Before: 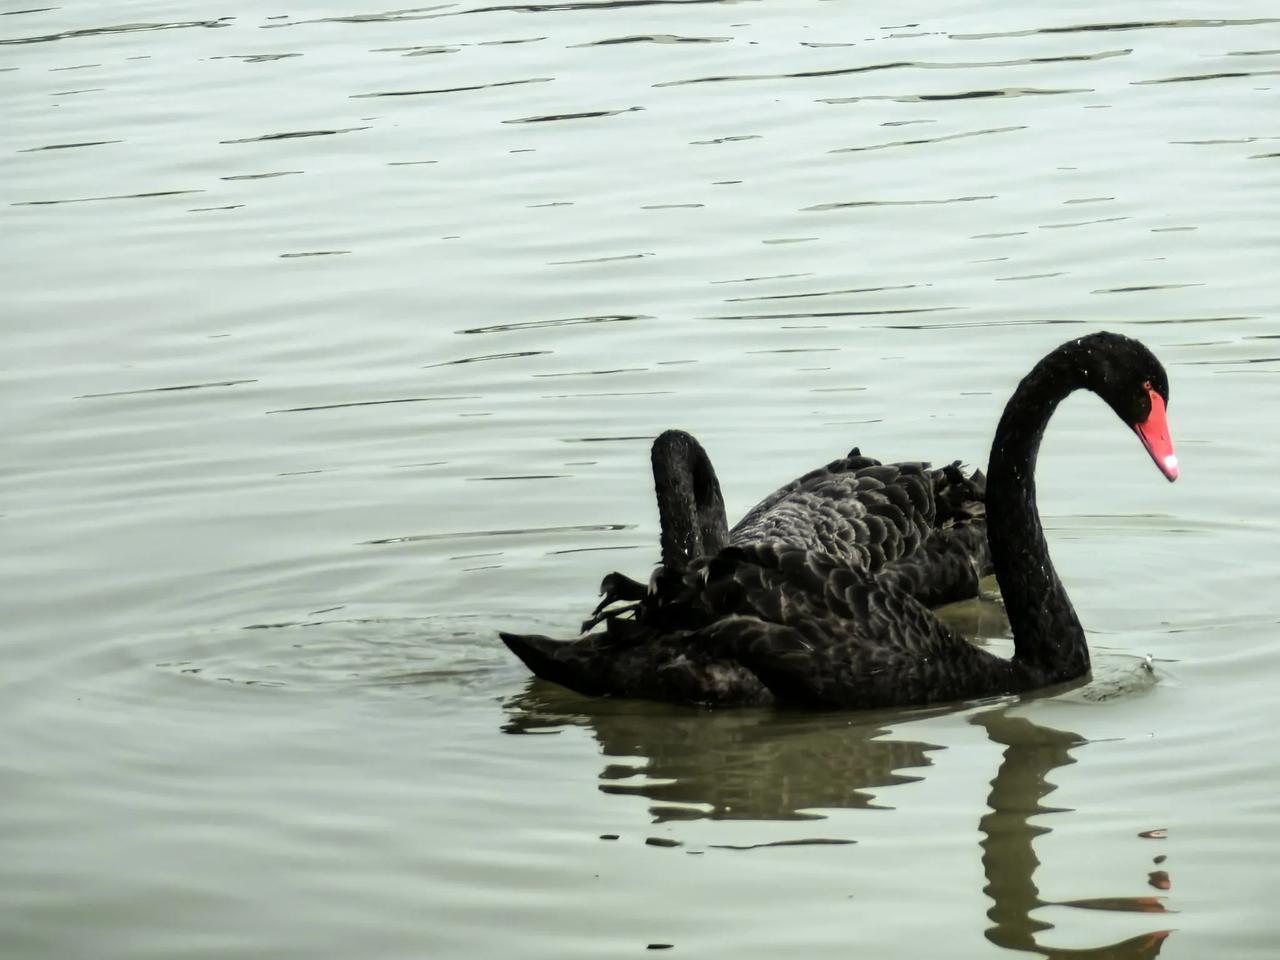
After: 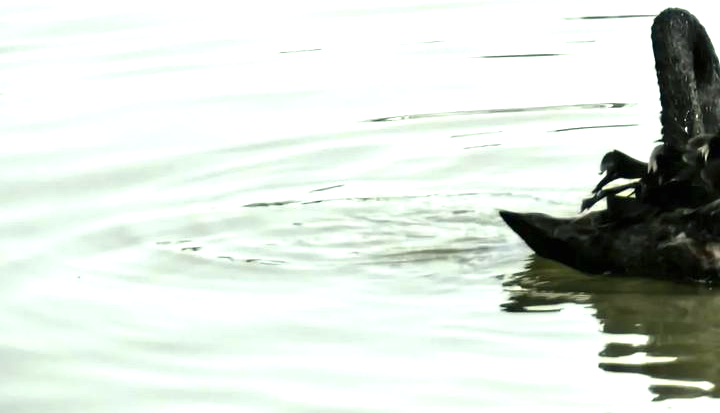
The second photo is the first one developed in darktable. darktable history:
exposure: black level correction 0, exposure 0.947 EV, compensate exposure bias true, compensate highlight preservation false
crop: top 44.061%, right 43.745%, bottom 12.822%
color balance rgb: shadows lift › luminance -7.613%, shadows lift › chroma 2.084%, shadows lift › hue 163.47°, linear chroma grading › global chroma 8.739%, perceptual saturation grading › global saturation -1.635%, perceptual saturation grading › highlights -7.376%, perceptual saturation grading › mid-tones 7.486%, perceptual saturation grading › shadows 3.278%, perceptual brilliance grading › highlights 2.679%
